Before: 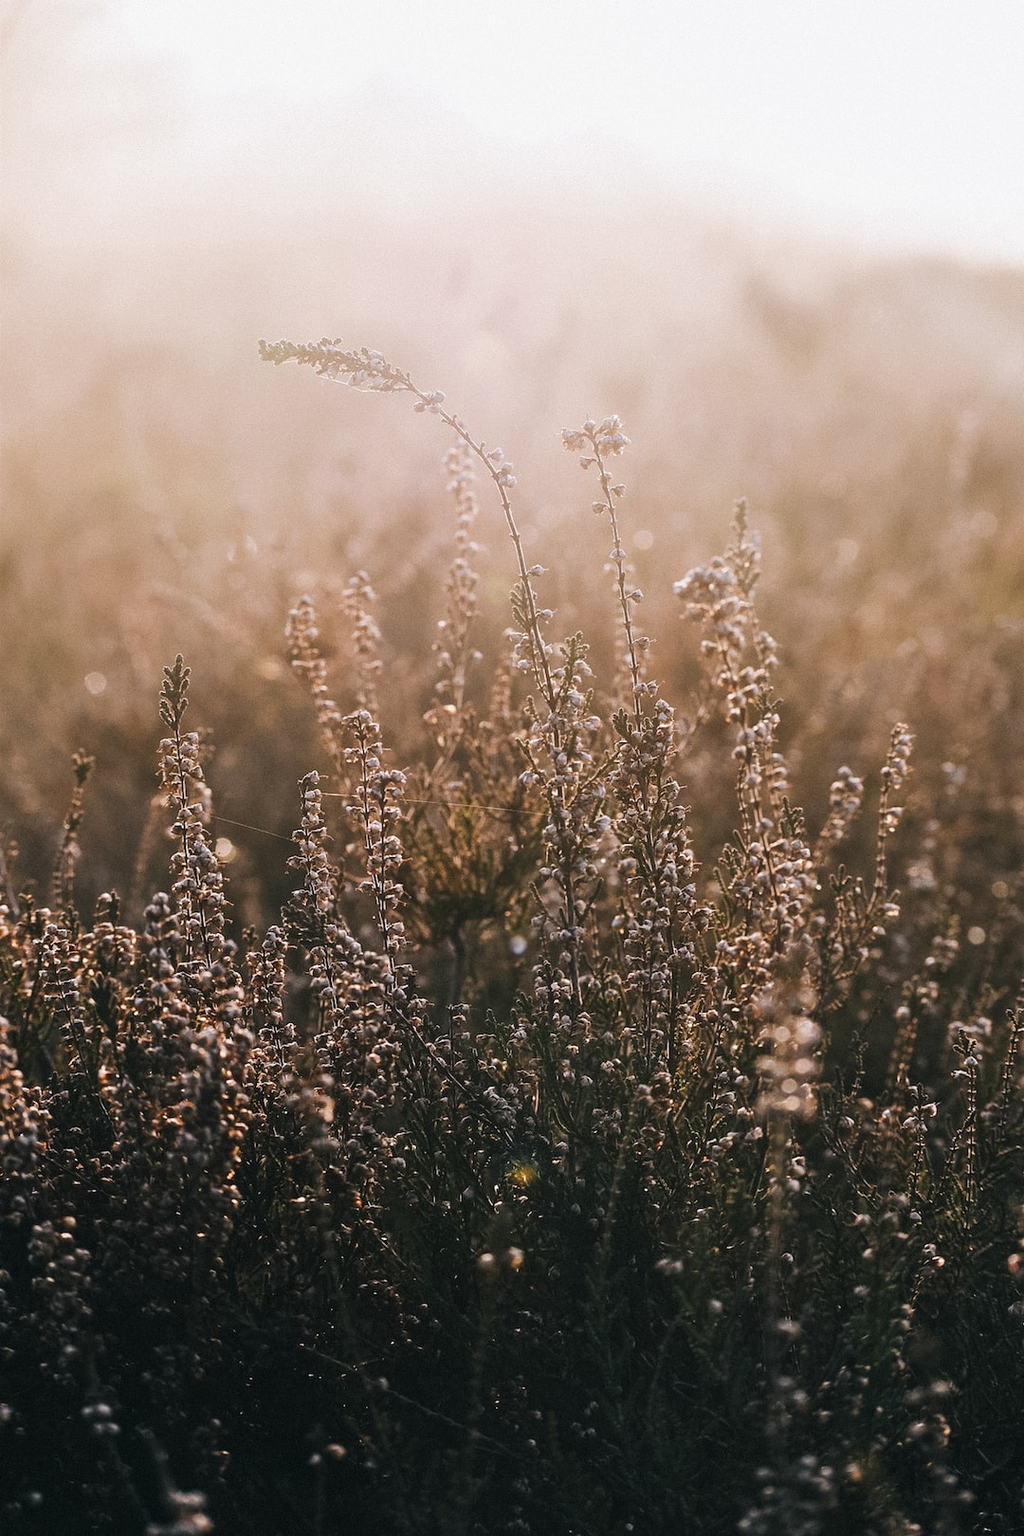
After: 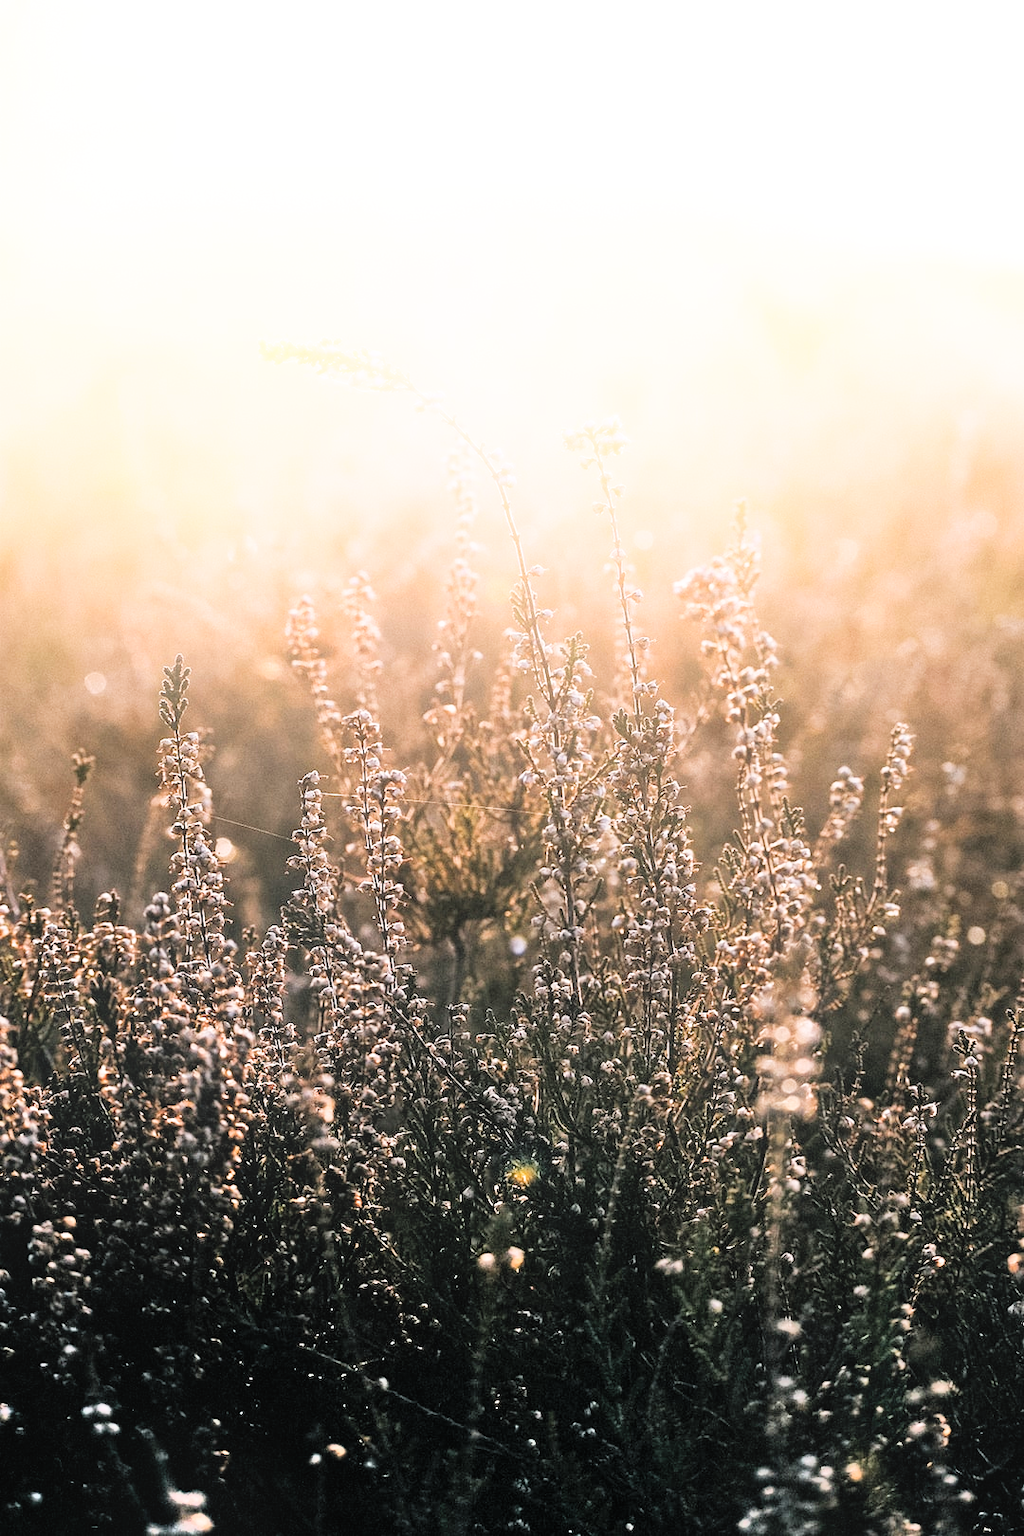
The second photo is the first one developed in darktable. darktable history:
exposure: black level correction 0, exposure 1.1 EV, compensate exposure bias true, compensate highlight preservation false
shadows and highlights: low approximation 0.01, soften with gaussian
filmic rgb: black relative exposure -5 EV, white relative exposure 3.5 EV, hardness 3.19, contrast 1.2, highlights saturation mix -30%
bloom: threshold 82.5%, strength 16.25%
